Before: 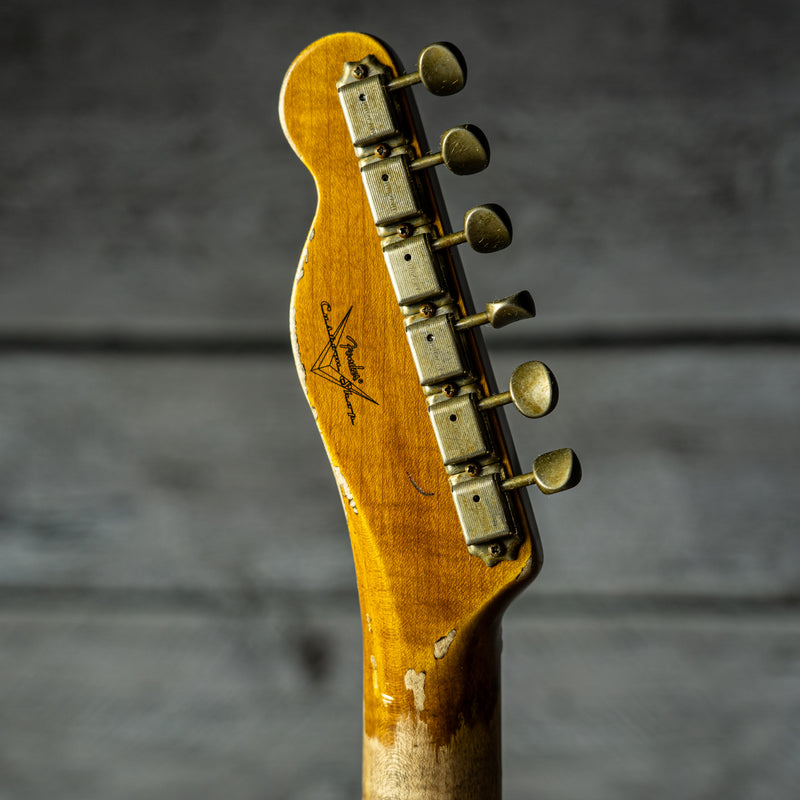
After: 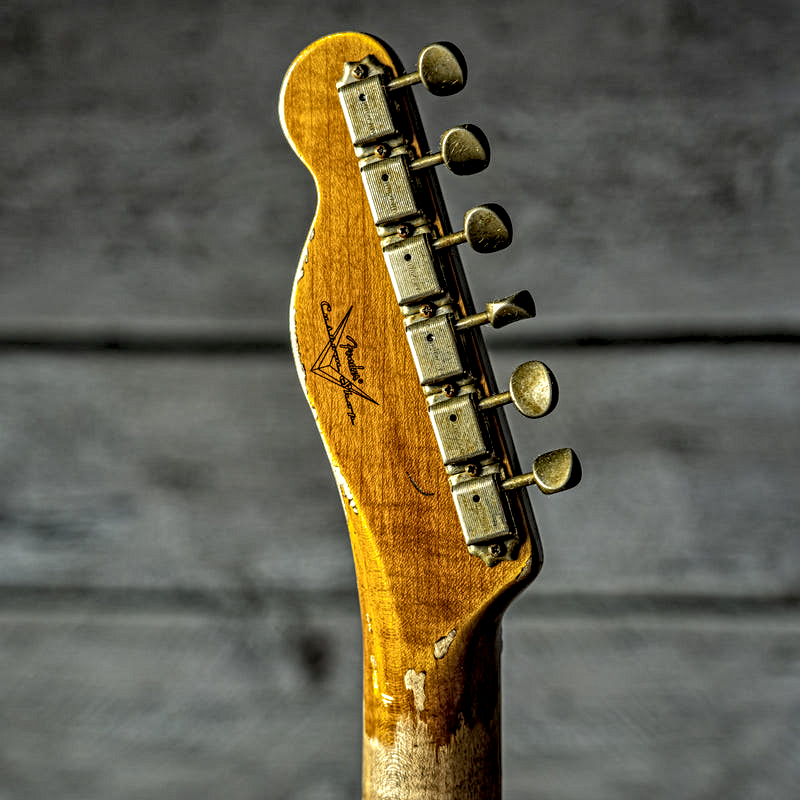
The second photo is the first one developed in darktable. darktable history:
contrast equalizer: octaves 7, y [[0.5, 0.542, 0.583, 0.625, 0.667, 0.708], [0.5 ×6], [0.5 ×6], [0 ×6], [0 ×6]]
shadows and highlights: on, module defaults
local contrast: on, module defaults
